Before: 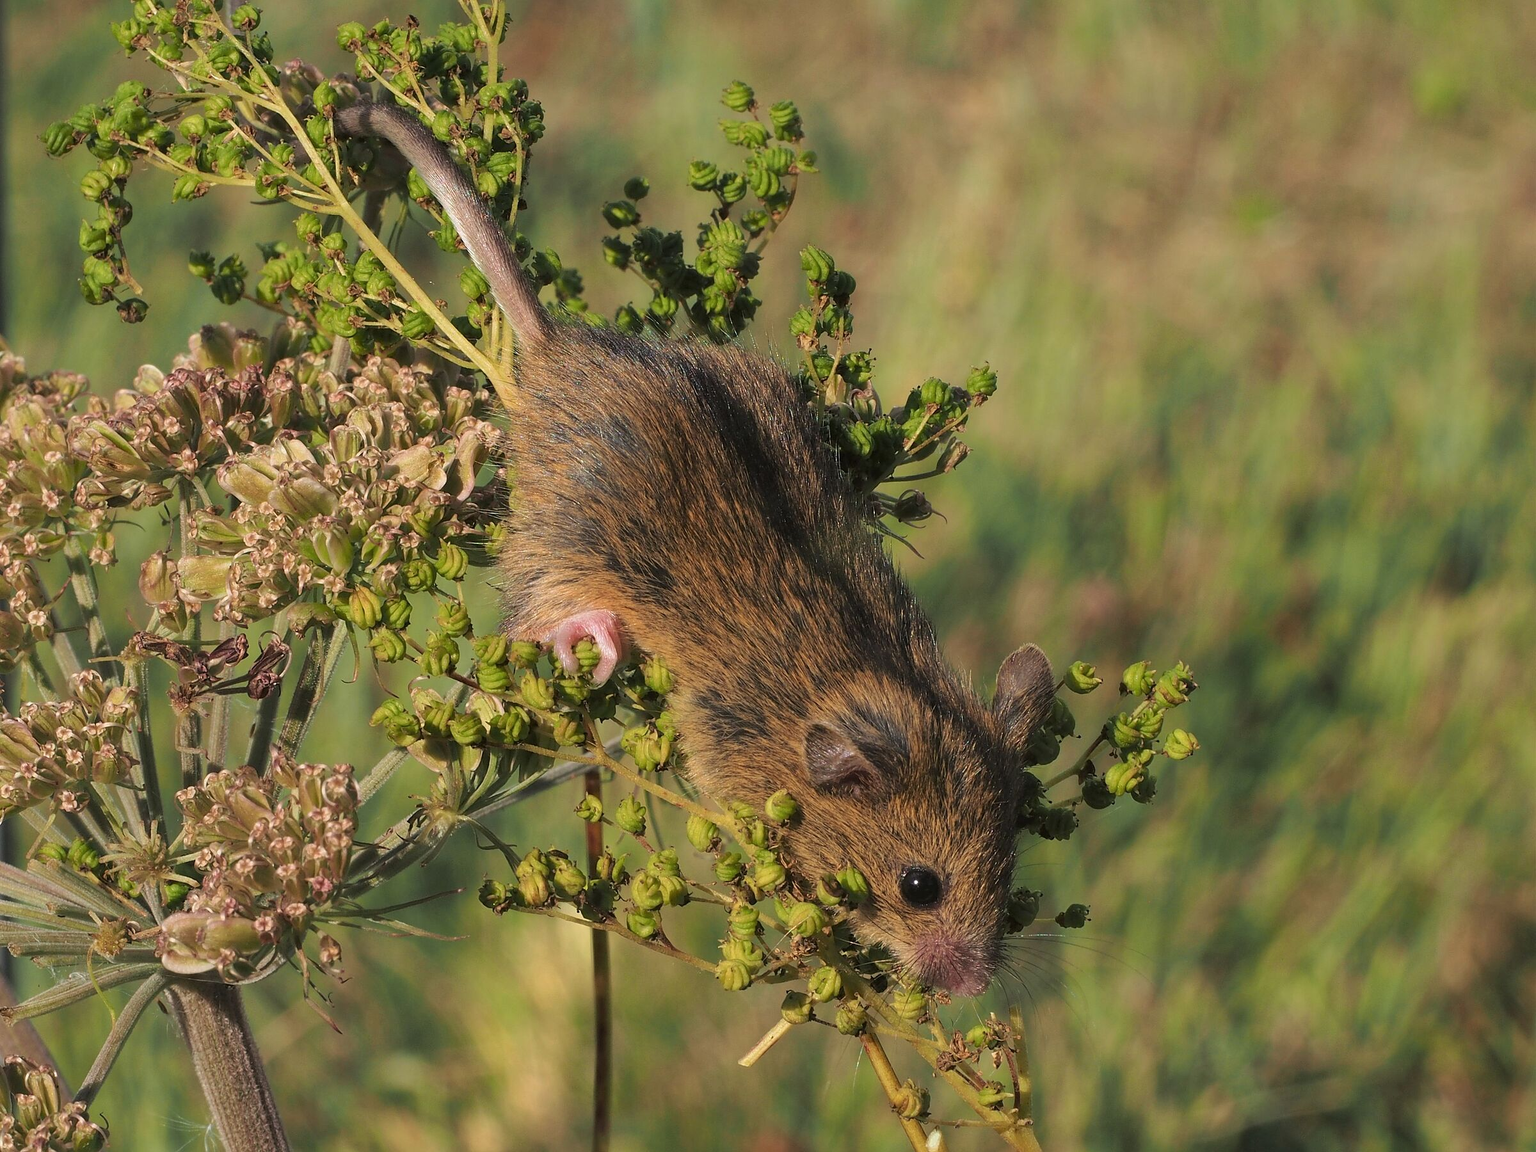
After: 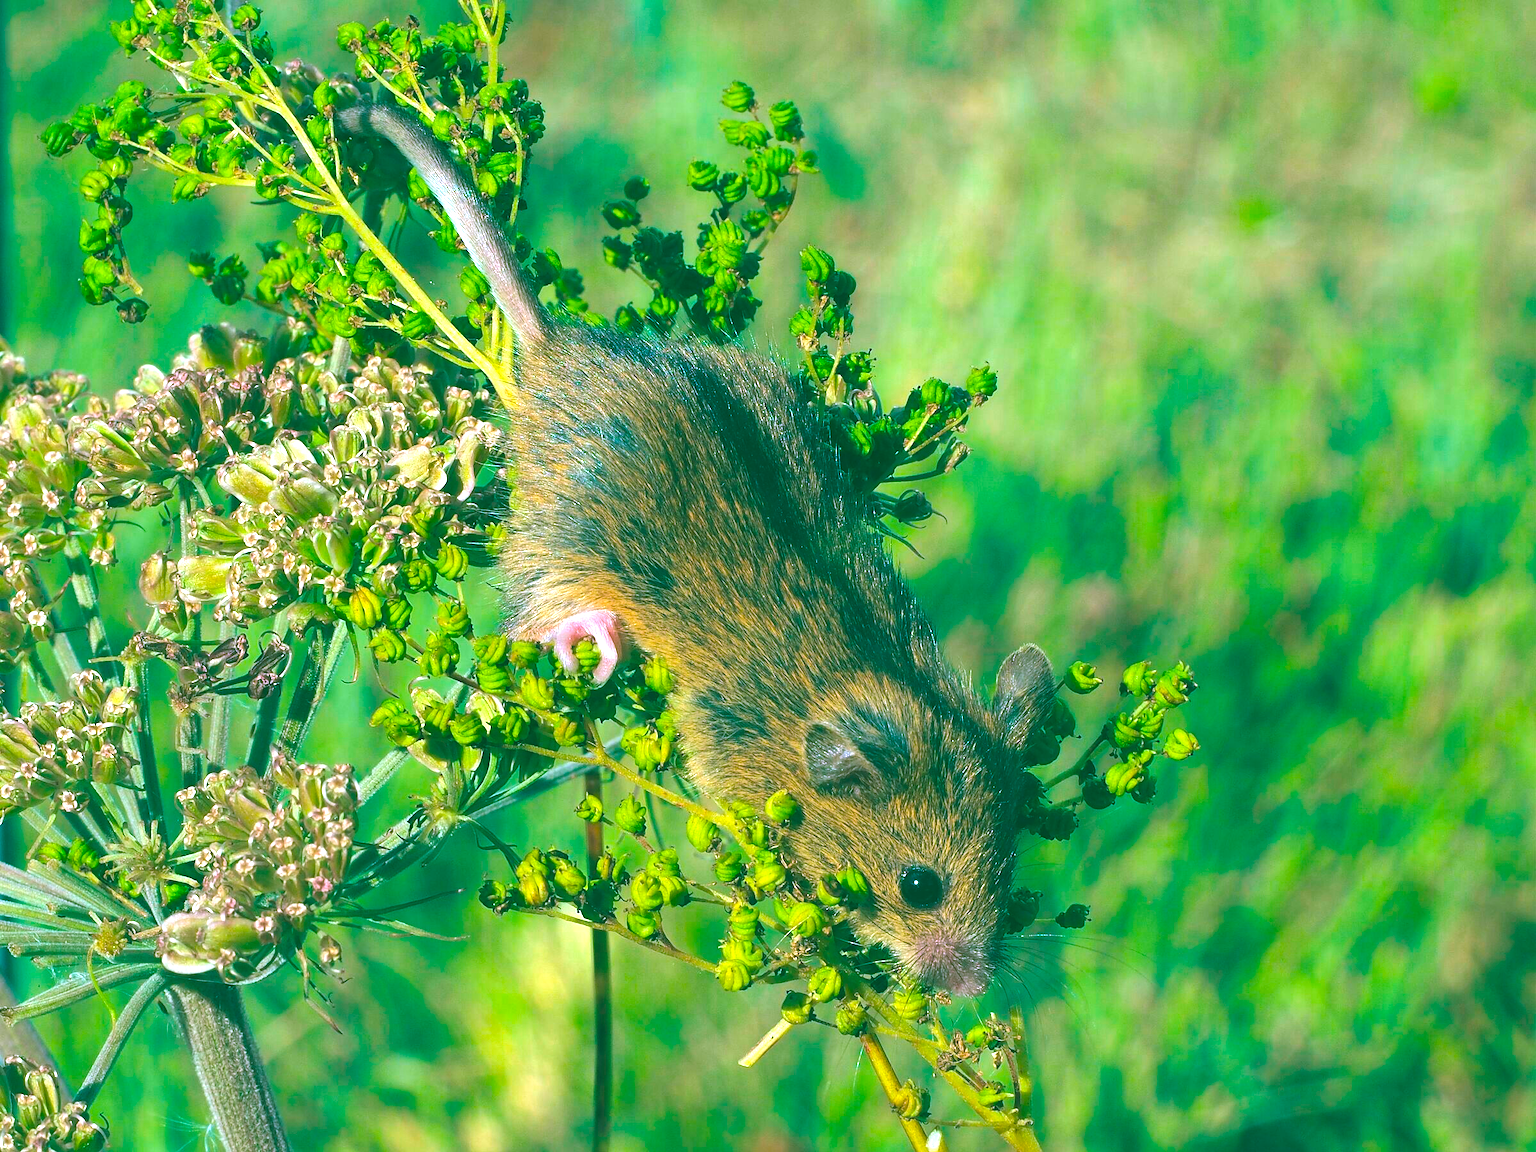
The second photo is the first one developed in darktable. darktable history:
color calibration: illuminant custom, x 0.388, y 0.387, temperature 3793.74 K
color balance rgb: shadows lift › chroma 11.611%, shadows lift › hue 131.75°, power › chroma 2.131%, power › hue 165.92°, highlights gain › chroma 0.11%, highlights gain › hue 332.92°, global offset › luminance 1.989%, linear chroma grading › global chroma 9.69%, perceptual saturation grading › global saturation 25.798%, perceptual brilliance grading › global brilliance 29.986%, global vibrance 44.687%
